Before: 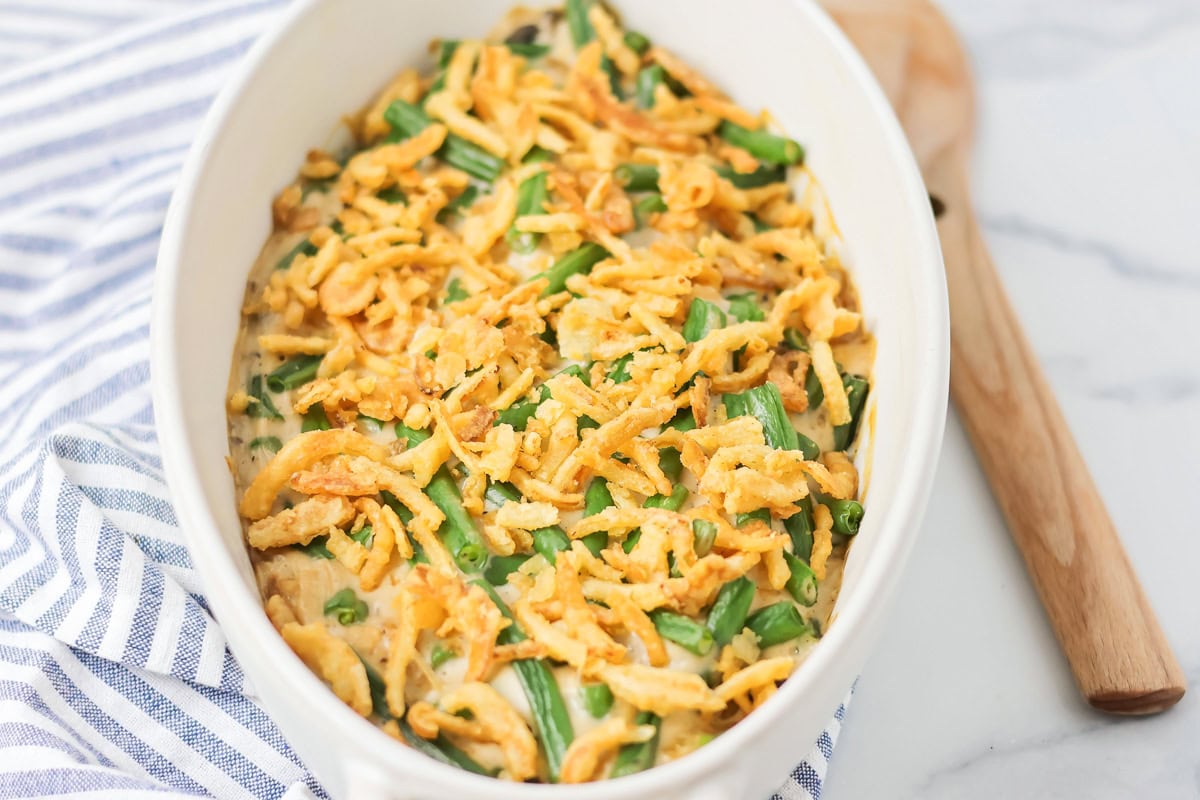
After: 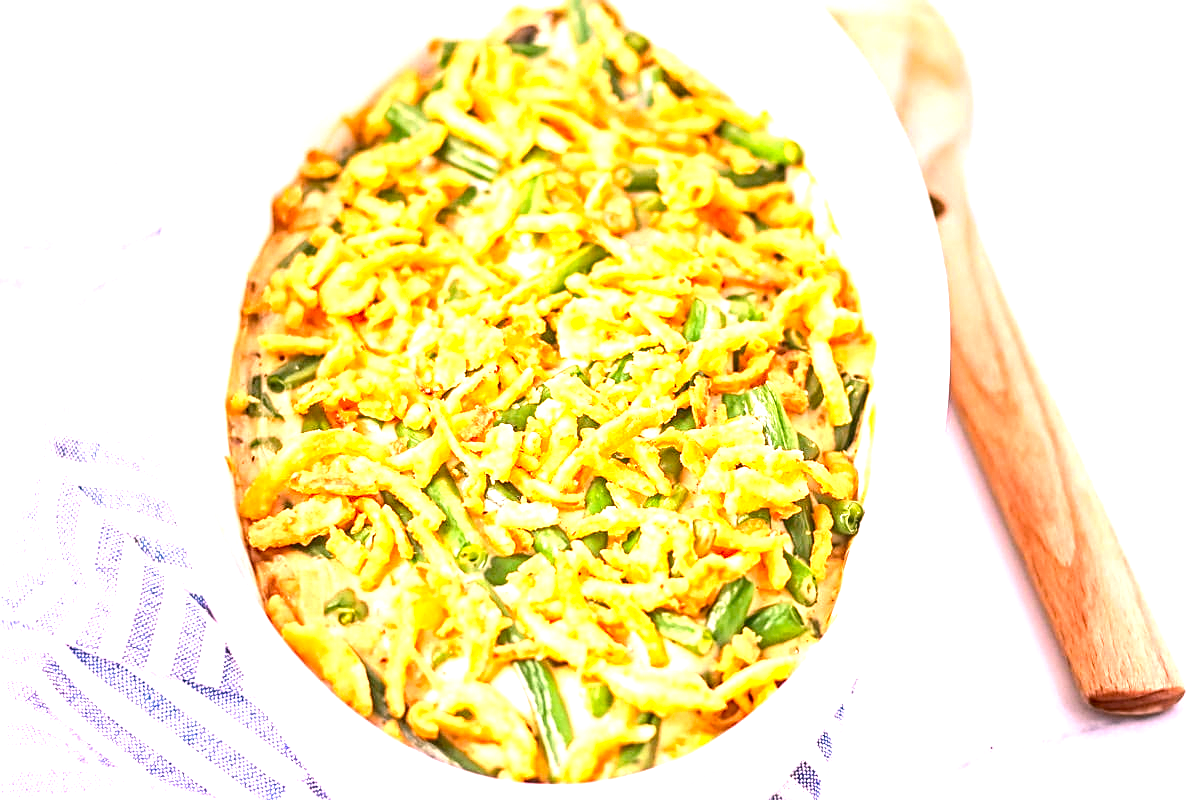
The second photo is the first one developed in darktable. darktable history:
white balance: red 1.188, blue 1.11
contrast brightness saturation: contrast 0.08, saturation 0.2
sharpen: radius 3.119
rgb levels: preserve colors max RGB
exposure: black level correction 0, exposure 1.2 EV, compensate exposure bias true, compensate highlight preservation false
local contrast: detail 130%
haze removal: compatibility mode true, adaptive false
